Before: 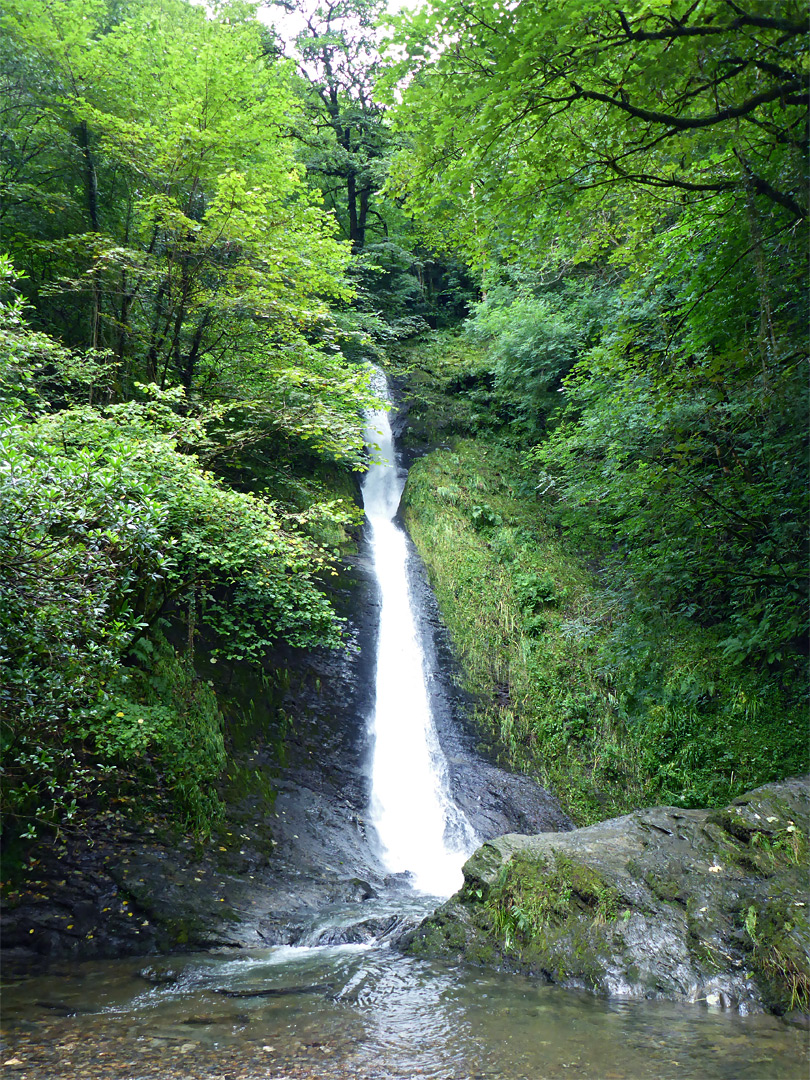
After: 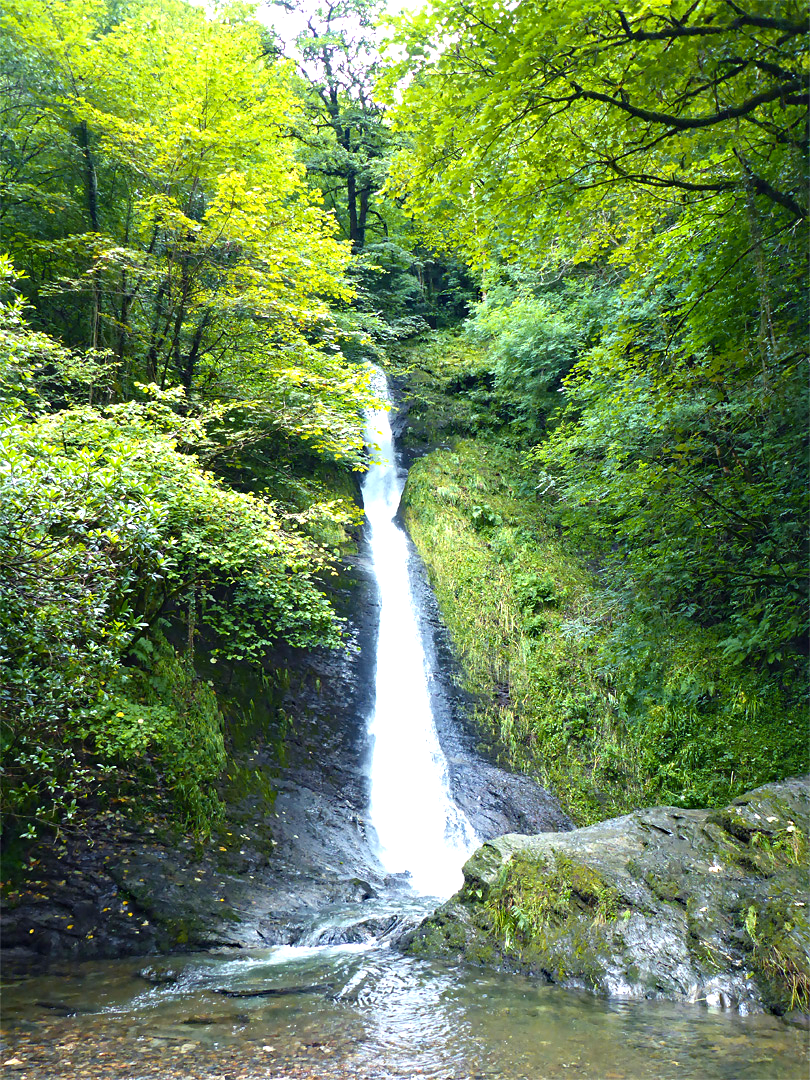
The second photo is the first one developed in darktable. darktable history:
haze removal: compatibility mode true, adaptive false
exposure: black level correction 0, exposure 0.703 EV, compensate exposure bias true, compensate highlight preservation false
color zones: curves: ch1 [(0.239, 0.552) (0.75, 0.5)]; ch2 [(0.25, 0.462) (0.749, 0.457)]
